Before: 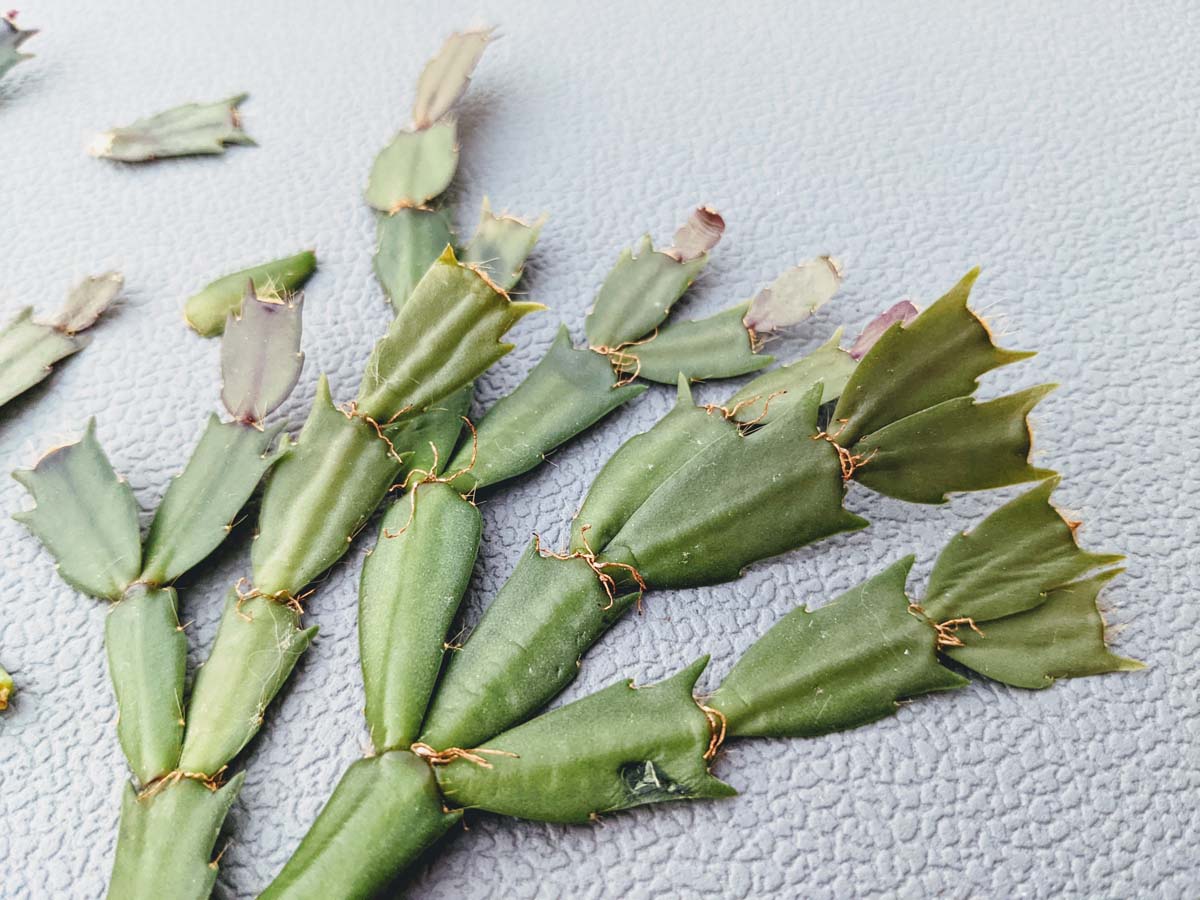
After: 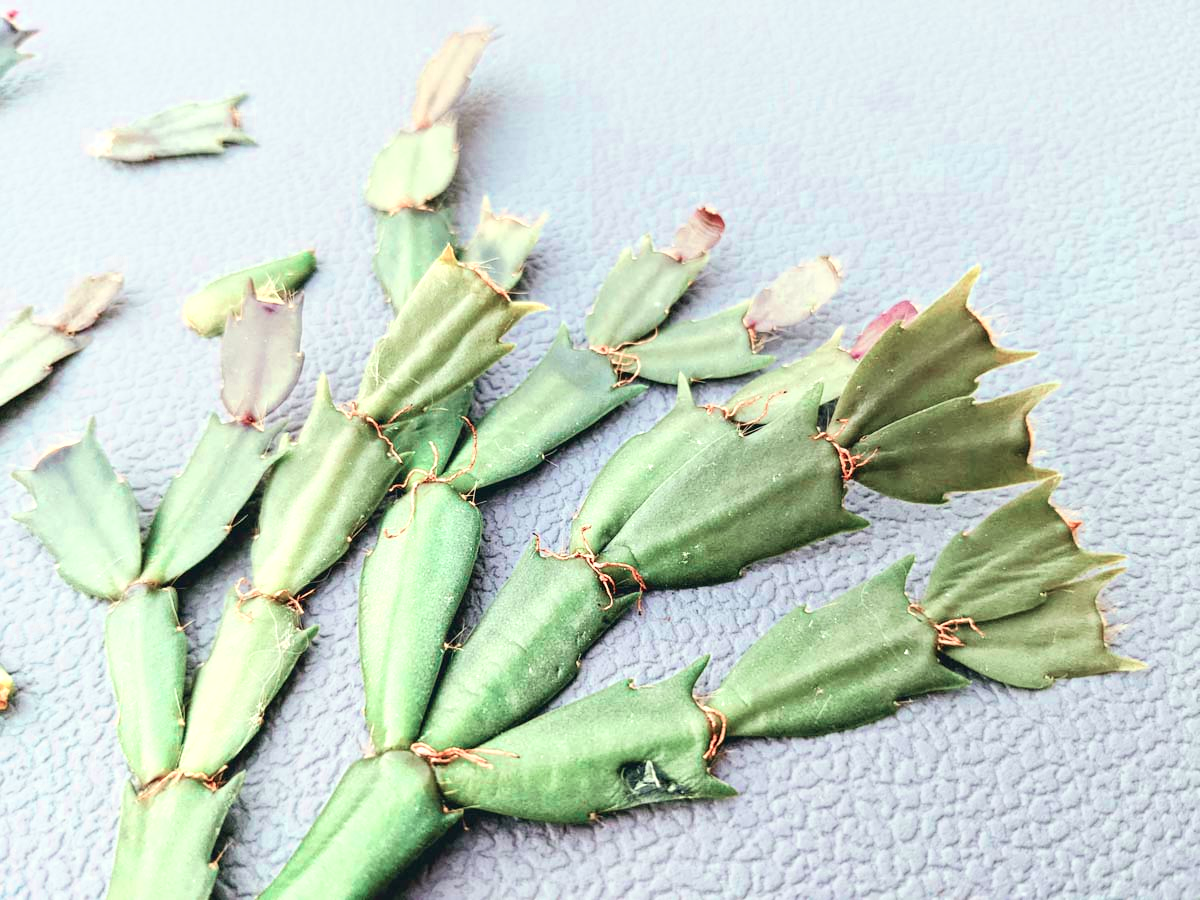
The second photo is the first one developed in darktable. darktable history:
levels: levels [0, 0.492, 0.984]
tone curve: curves: ch0 [(0, 0) (0.051, 0.027) (0.096, 0.071) (0.219, 0.248) (0.428, 0.52) (0.596, 0.713) (0.727, 0.823) (0.859, 0.924) (1, 1)]; ch1 [(0, 0) (0.1, 0.038) (0.318, 0.221) (0.413, 0.325) (0.454, 0.41) (0.493, 0.478) (0.503, 0.501) (0.516, 0.515) (0.548, 0.575) (0.561, 0.596) (0.594, 0.647) (0.666, 0.701) (1, 1)]; ch2 [(0, 0) (0.453, 0.44) (0.479, 0.476) (0.504, 0.5) (0.52, 0.526) (0.557, 0.585) (0.583, 0.608) (0.824, 0.815) (1, 1)], color space Lab, independent channels, preserve colors none
color zones: curves: ch0 [(0, 0.473) (0.001, 0.473) (0.226, 0.548) (0.4, 0.589) (0.525, 0.54) (0.728, 0.403) (0.999, 0.473) (1, 0.473)]; ch1 [(0, 0.619) (0.001, 0.619) (0.234, 0.388) (0.4, 0.372) (0.528, 0.422) (0.732, 0.53) (0.999, 0.619) (1, 0.619)]; ch2 [(0, 0.547) (0.001, 0.547) (0.226, 0.45) (0.4, 0.525) (0.525, 0.585) (0.8, 0.511) (0.999, 0.547) (1, 0.547)]
